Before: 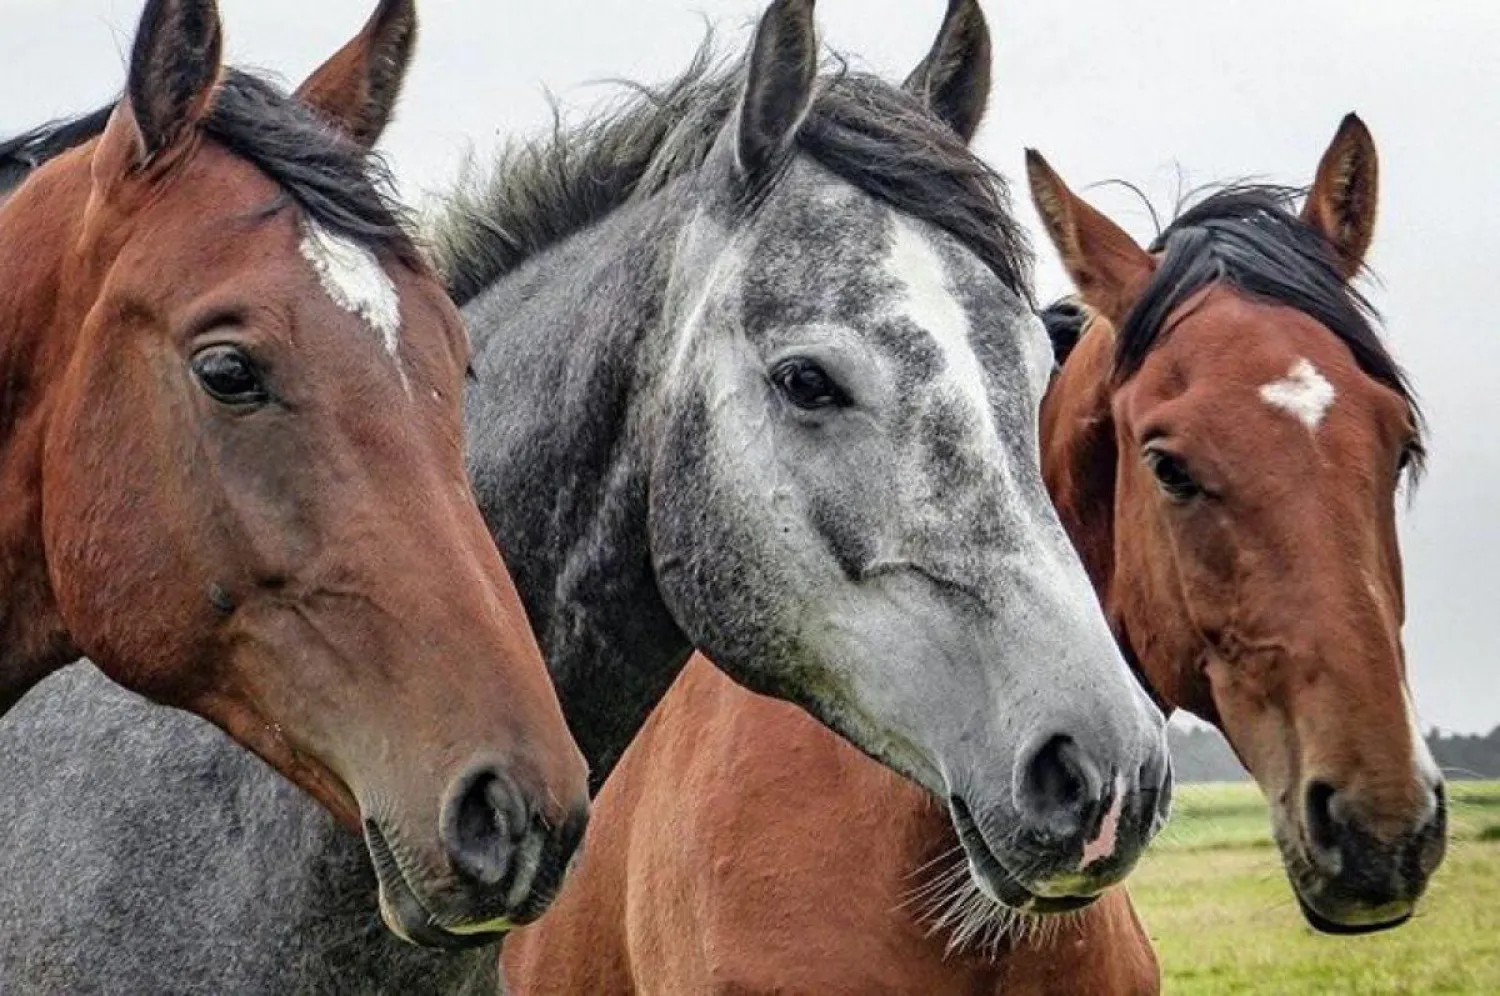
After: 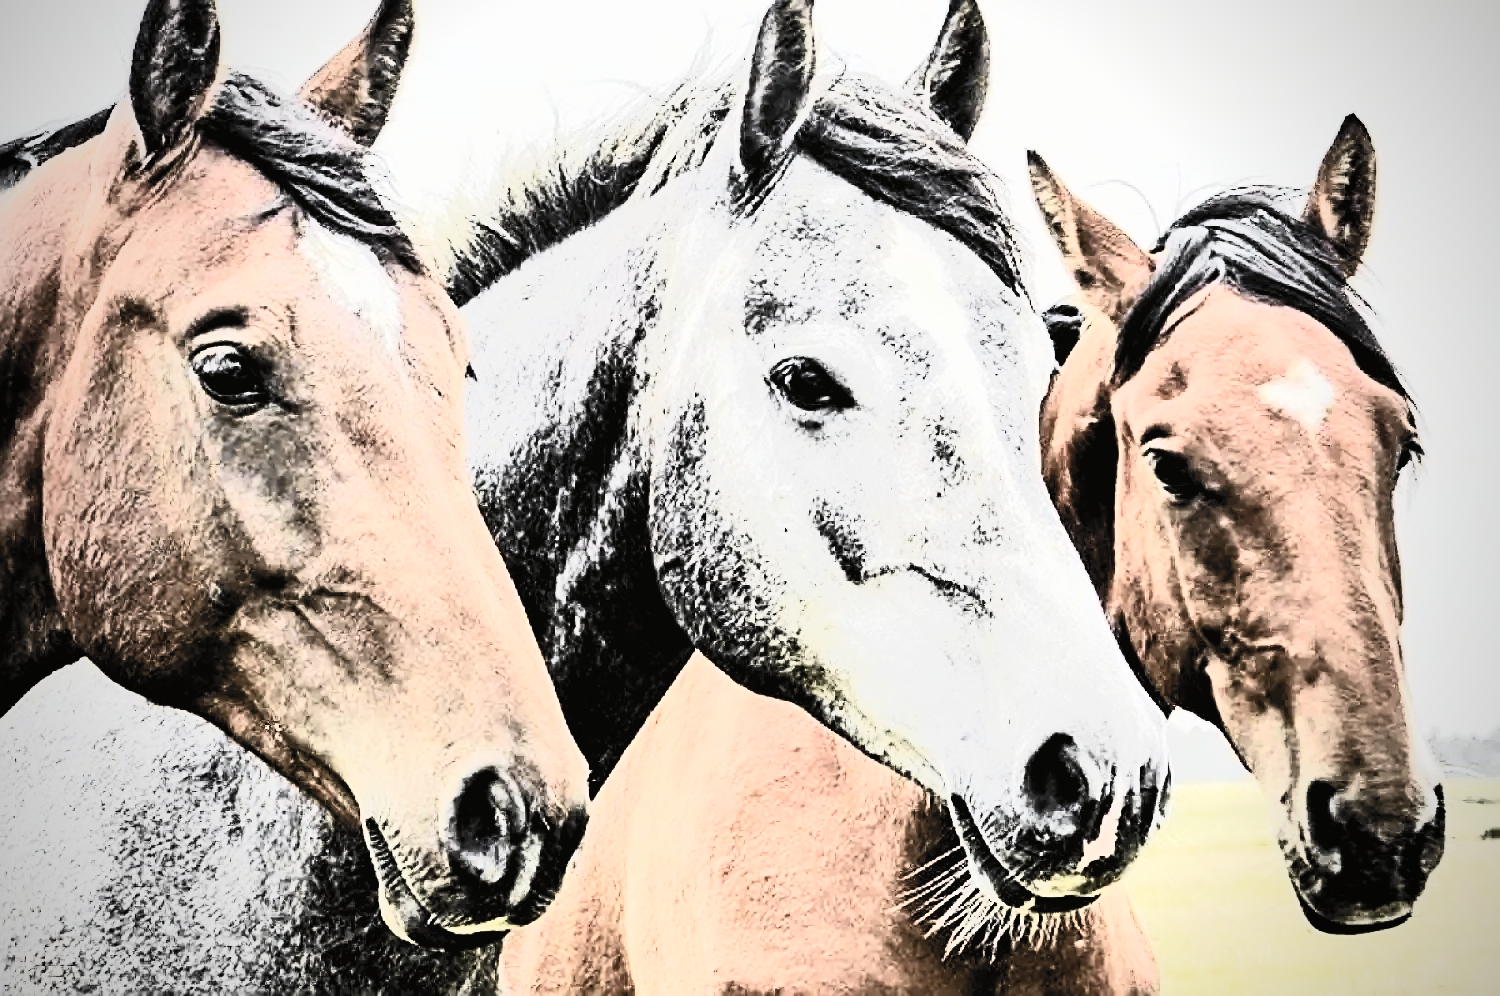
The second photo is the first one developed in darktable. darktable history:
tone curve: curves: ch0 [(0, 0) (0.765, 0.816) (1, 1)]; ch1 [(0, 0) (0.425, 0.464) (0.5, 0.5) (0.531, 0.522) (0.588, 0.575) (0.994, 0.939)]; ch2 [(0, 0) (0.398, 0.435) (0.455, 0.481) (0.501, 0.504) (0.529, 0.544) (0.584, 0.585) (1, 0.911)], color space Lab, independent channels, preserve colors none
vignetting: fall-off start 72.91%
tone equalizer: -8 EV -0.511 EV, -7 EV -0.333 EV, -6 EV -0.072 EV, -5 EV 0.433 EV, -4 EV 0.968 EV, -3 EV 0.803 EV, -2 EV -0.014 EV, -1 EV 0.124 EV, +0 EV -0.008 EV, edges refinement/feathering 500, mask exposure compensation -1.57 EV, preserve details no
filmic rgb: black relative exposure -5.12 EV, white relative exposure 3.95 EV, hardness 2.88, contrast 1.187
contrast brightness saturation: contrast 0.58, brightness 0.572, saturation -0.326
sharpen: on, module defaults
